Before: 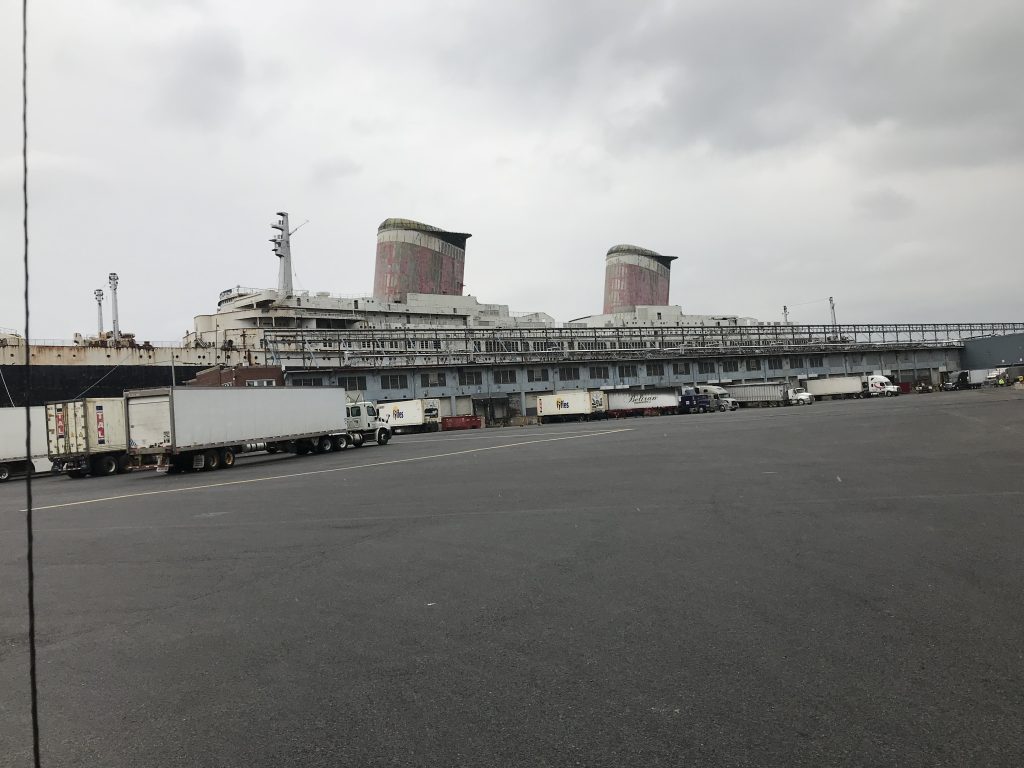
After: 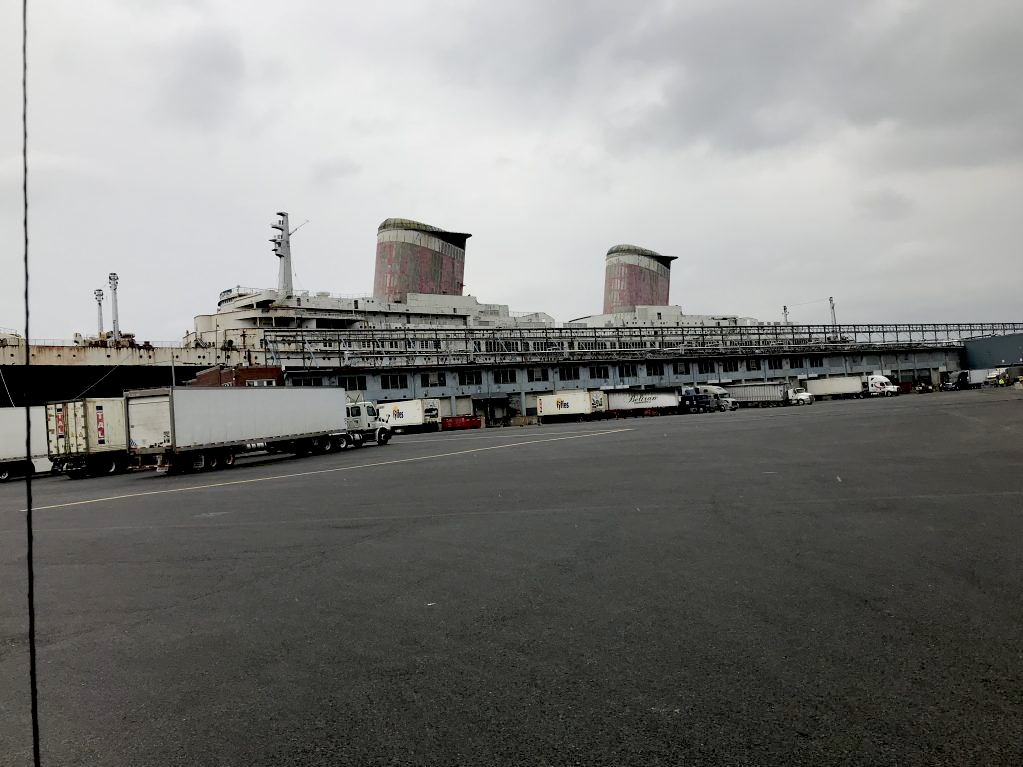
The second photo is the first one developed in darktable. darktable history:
exposure: black level correction 0.029, exposure -0.073 EV, compensate highlight preservation false
bloom: size 9%, threshold 100%, strength 7%
